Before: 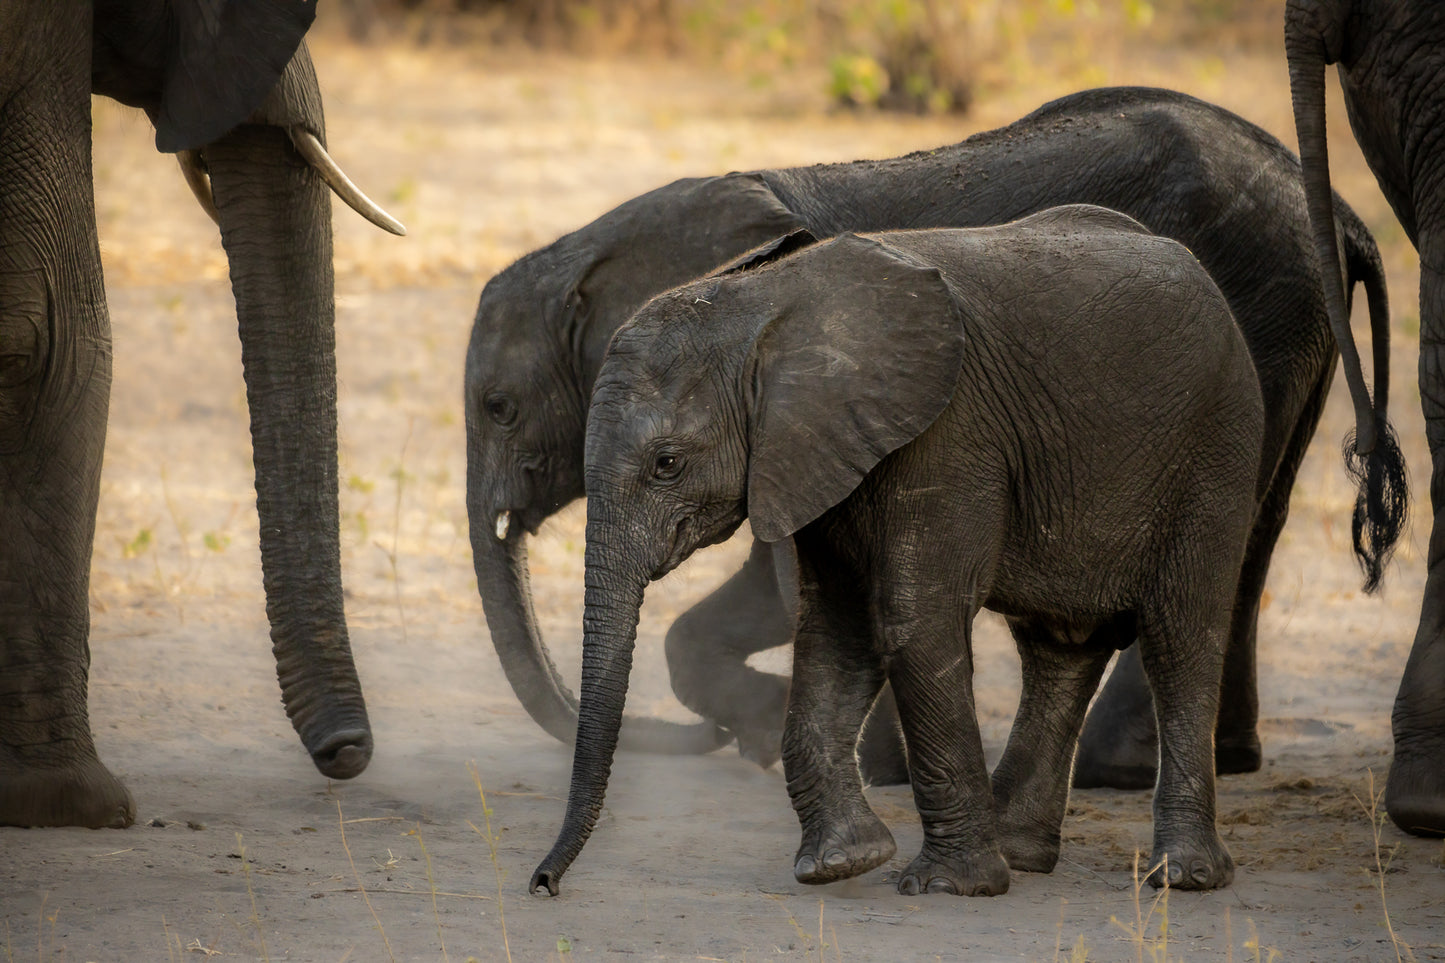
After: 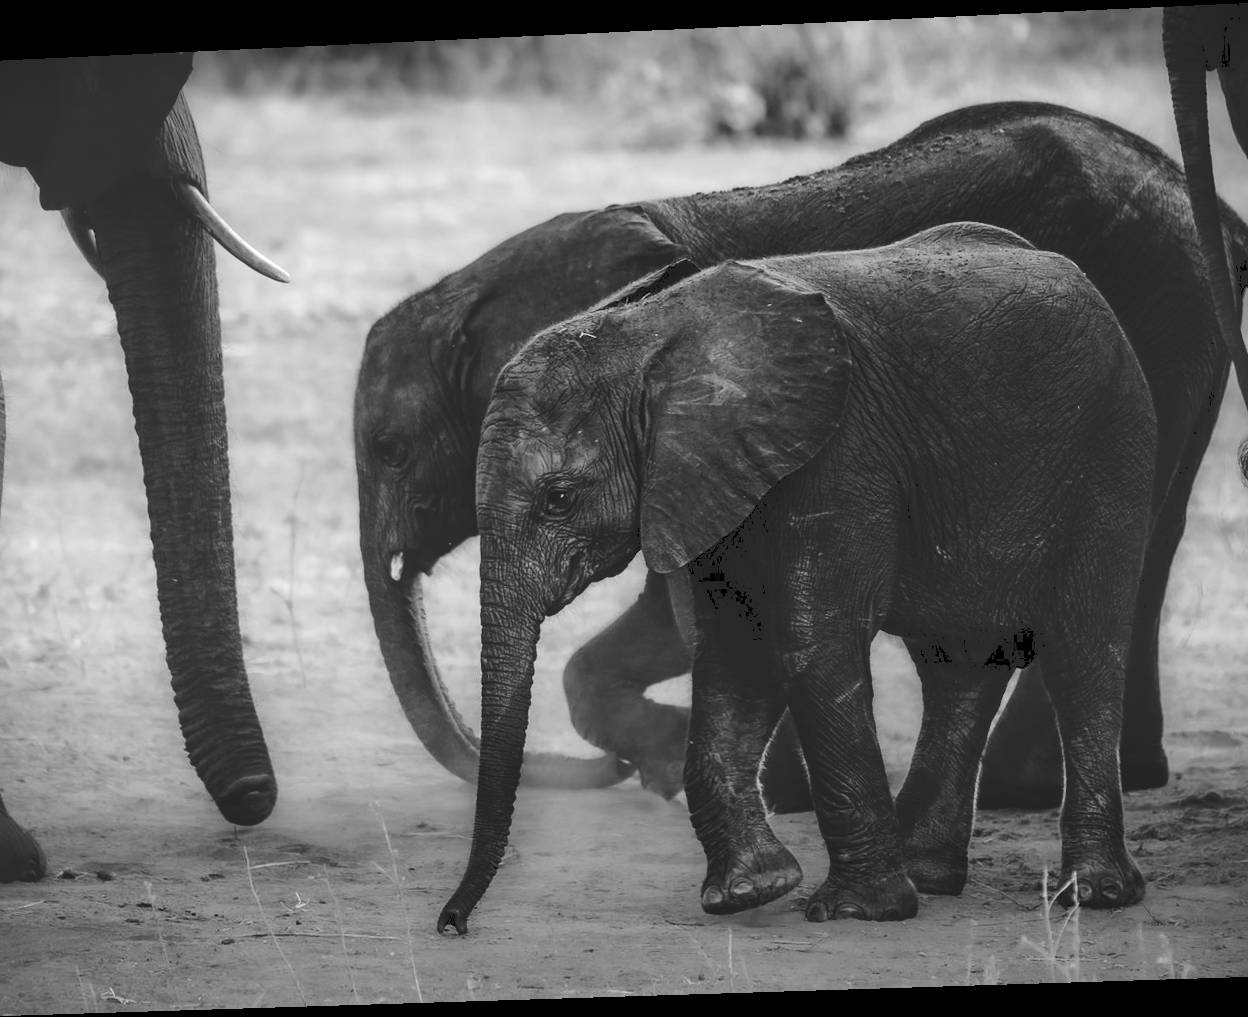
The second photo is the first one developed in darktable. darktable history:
crop: left 8.026%, right 7.374%
white balance: red 0.976, blue 1.04
contrast brightness saturation: contrast 0.1, saturation -0.3
monochrome: a 73.58, b 64.21
tone curve: curves: ch0 [(0, 0) (0.003, 0.211) (0.011, 0.211) (0.025, 0.215) (0.044, 0.218) (0.069, 0.224) (0.1, 0.227) (0.136, 0.233) (0.177, 0.247) (0.224, 0.275) (0.277, 0.309) (0.335, 0.366) (0.399, 0.438) (0.468, 0.515) (0.543, 0.586) (0.623, 0.658) (0.709, 0.735) (0.801, 0.821) (0.898, 0.889) (1, 1)], preserve colors none
rotate and perspective: rotation -2.22°, lens shift (horizontal) -0.022, automatic cropping off
shadows and highlights: shadows -40.15, highlights 62.88, soften with gaussian
local contrast: mode bilateral grid, contrast 20, coarseness 50, detail 171%, midtone range 0.2
